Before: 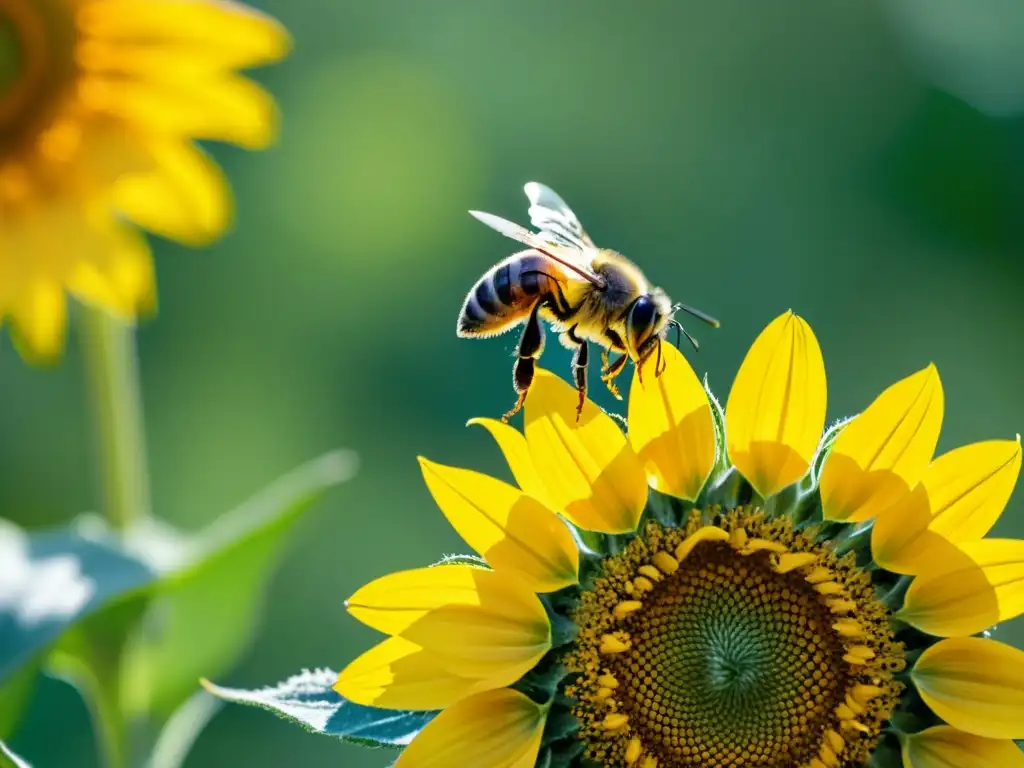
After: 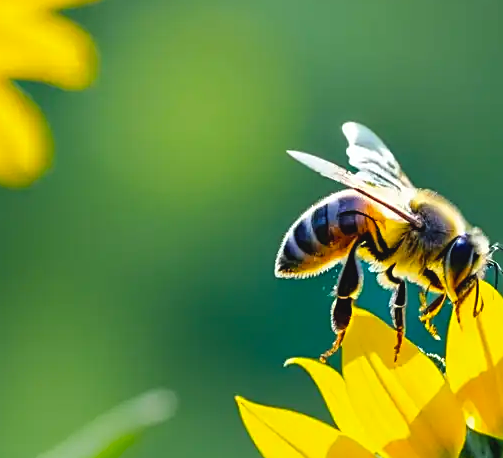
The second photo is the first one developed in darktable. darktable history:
color balance rgb: global offset › luminance 0.529%, perceptual saturation grading › global saturation 19.349%, global vibrance 9.193%
sharpen: on, module defaults
crop: left 17.854%, top 7.815%, right 32.994%, bottom 32.456%
